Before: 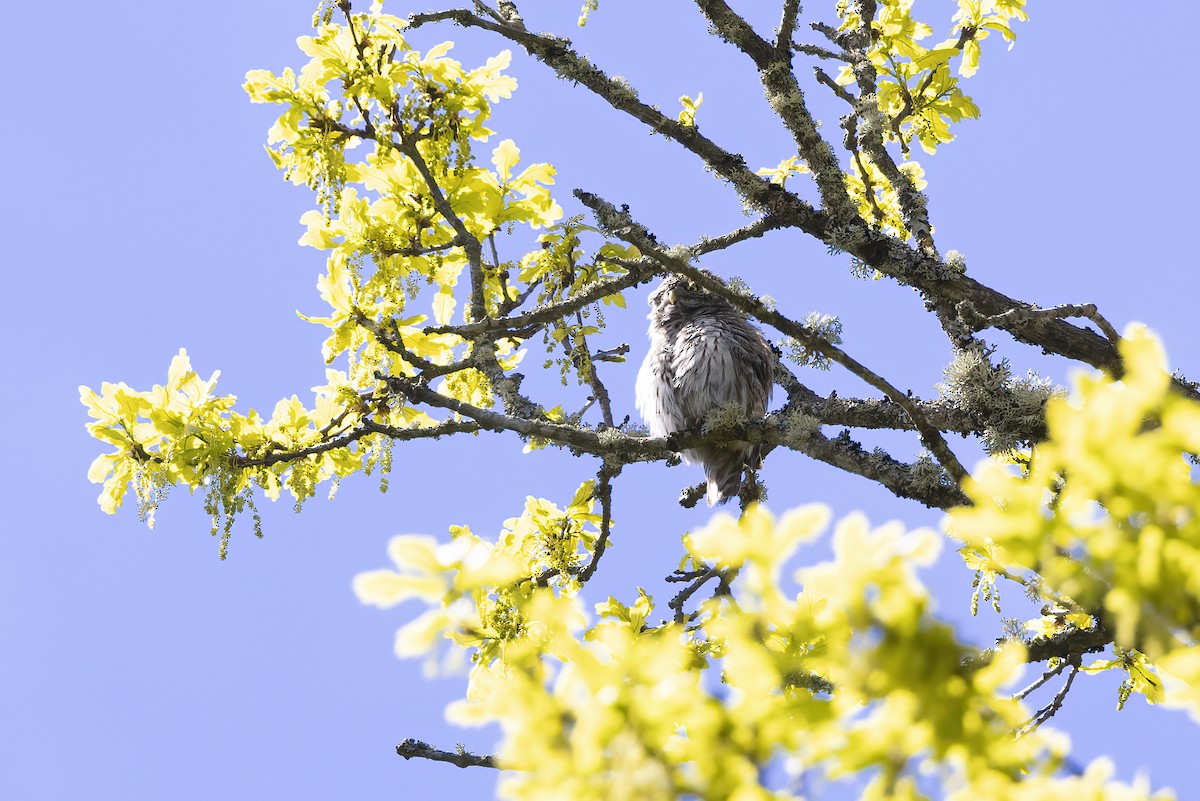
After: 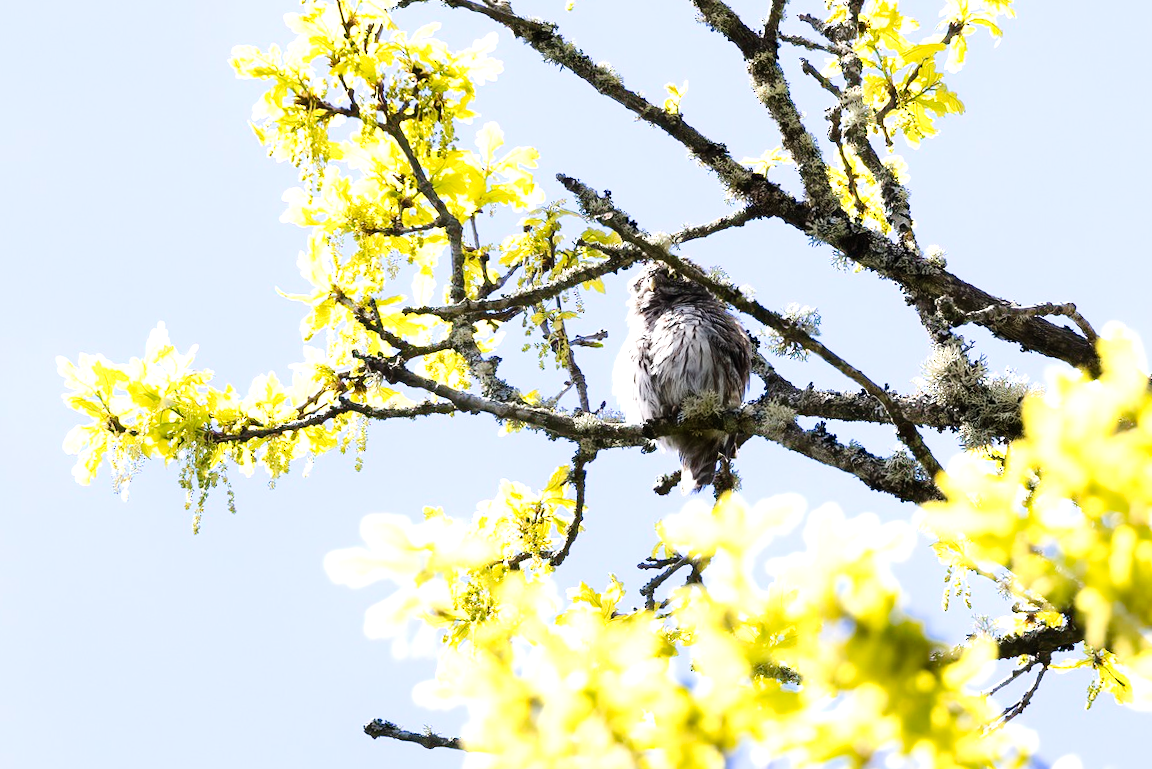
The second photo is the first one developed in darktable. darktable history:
tone equalizer: -8 EV -0.771 EV, -7 EV -0.678 EV, -6 EV -0.569 EV, -5 EV -0.376 EV, -3 EV 0.375 EV, -2 EV 0.6 EV, -1 EV 0.699 EV, +0 EV 0.776 EV, smoothing diameter 2.17%, edges refinement/feathering 20.85, mask exposure compensation -1.57 EV, filter diffusion 5
tone curve: curves: ch0 [(0, 0) (0.004, 0.001) (0.133, 0.112) (0.325, 0.362) (0.832, 0.893) (1, 1)], preserve colors none
crop and rotate: angle -1.6°
